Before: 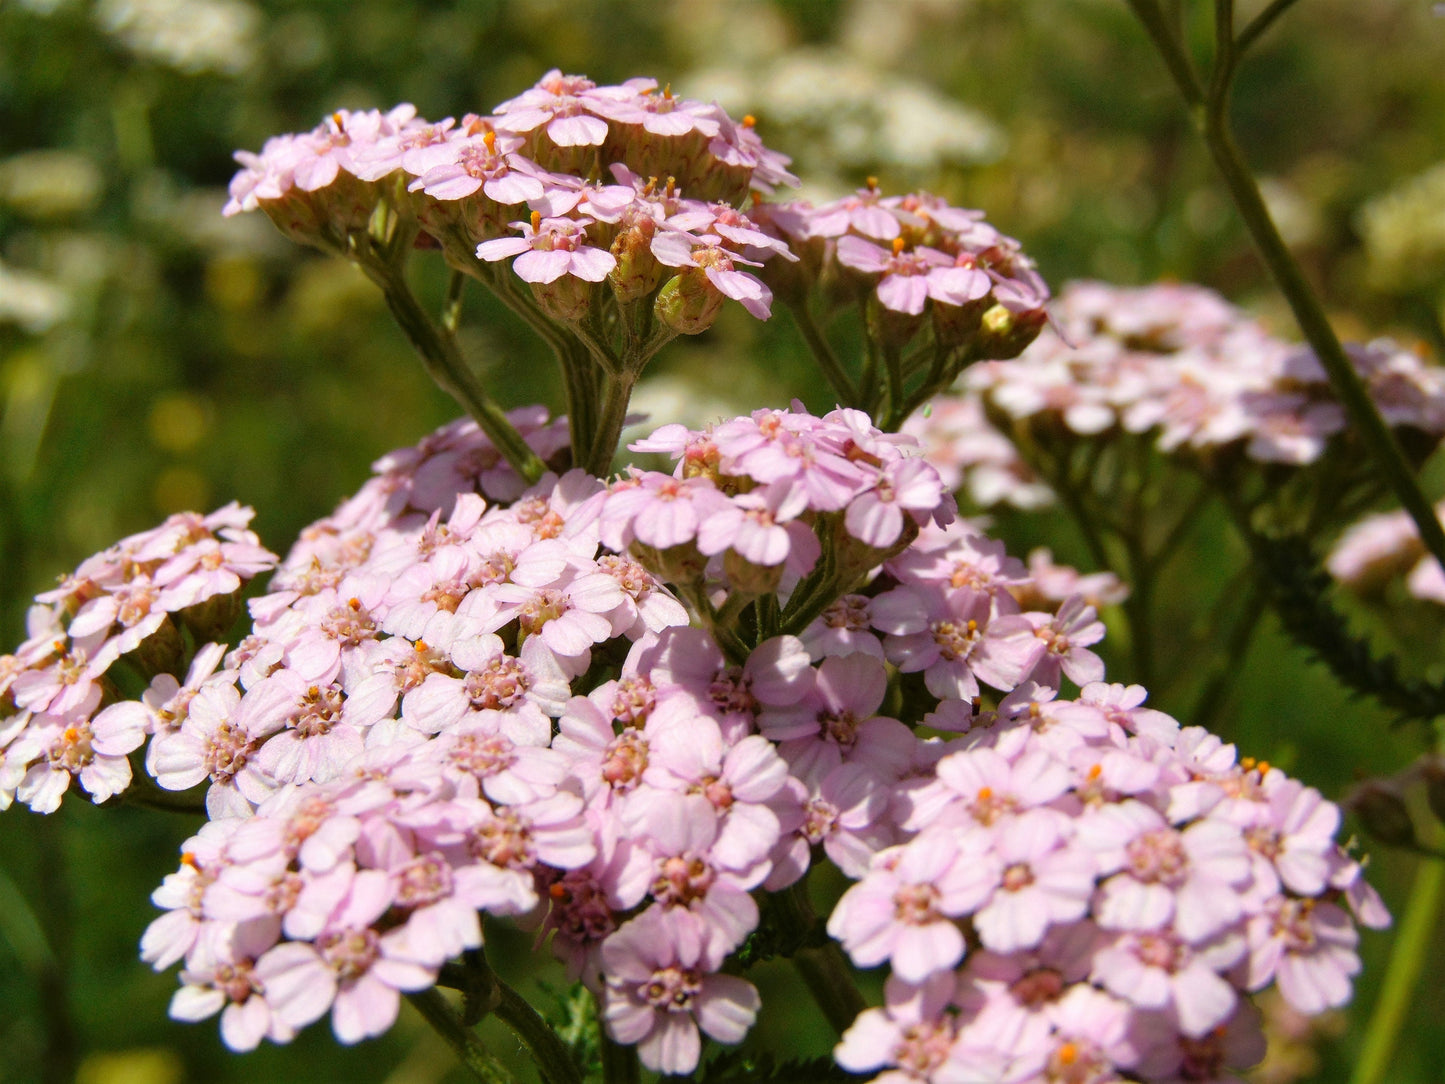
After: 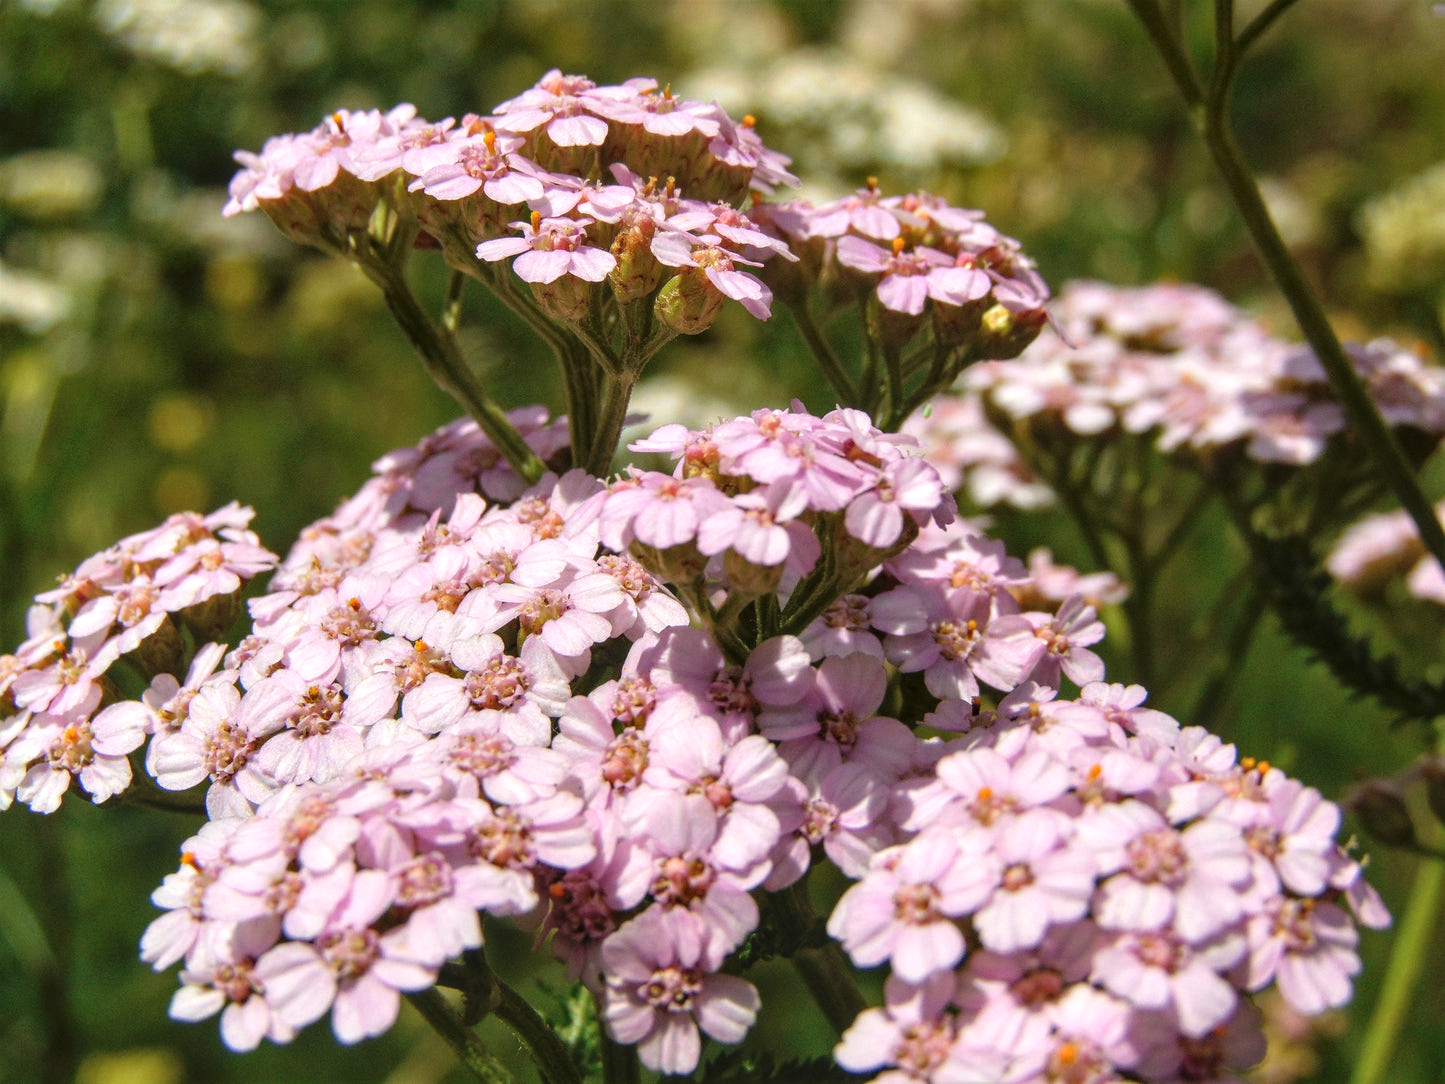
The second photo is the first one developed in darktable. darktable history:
exposure: black level correction -0.004, exposure 0.058 EV, compensate highlight preservation false
local contrast: detail 130%
